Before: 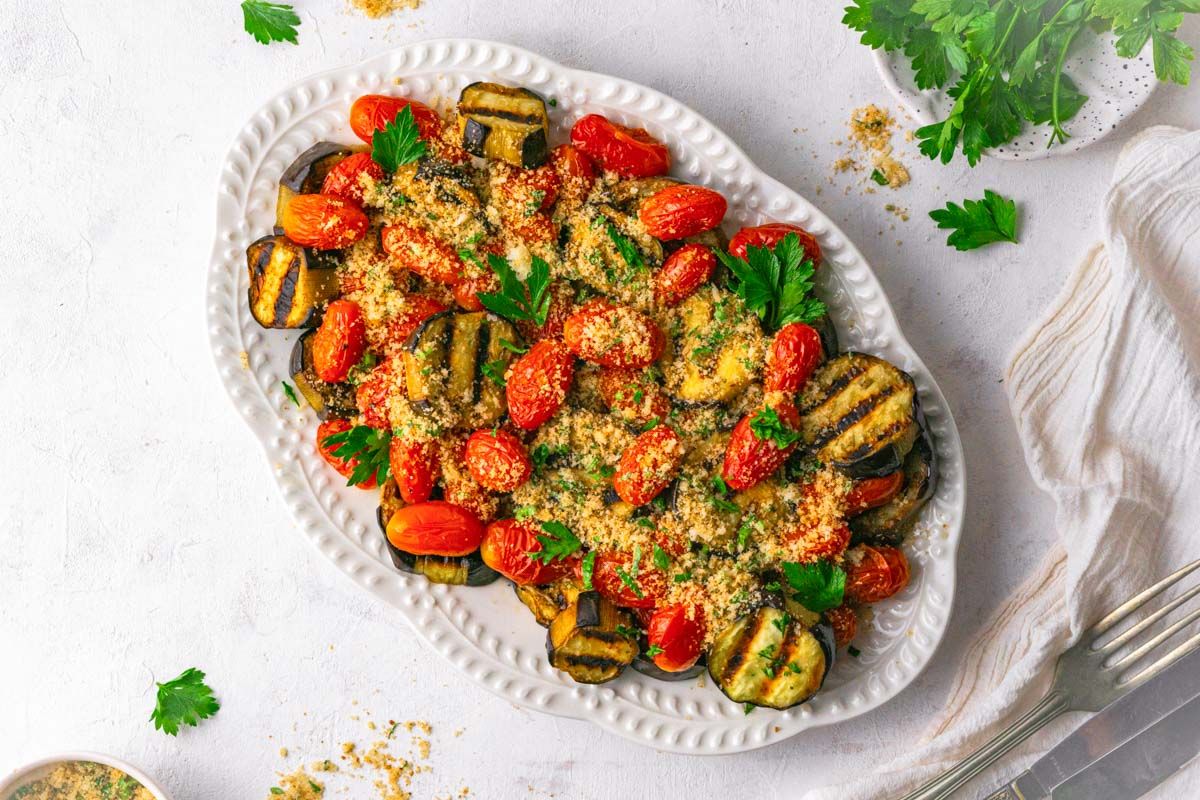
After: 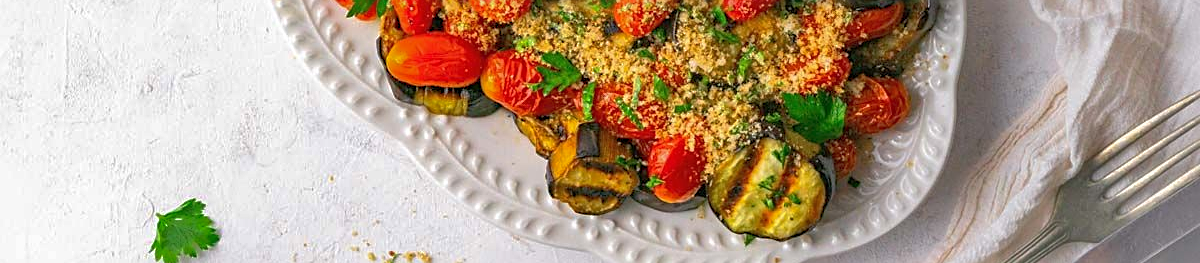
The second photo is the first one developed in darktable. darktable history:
crop and rotate: top 58.657%, bottom 8.395%
shadows and highlights: highlights color adjustment 41.55%
sharpen: on, module defaults
